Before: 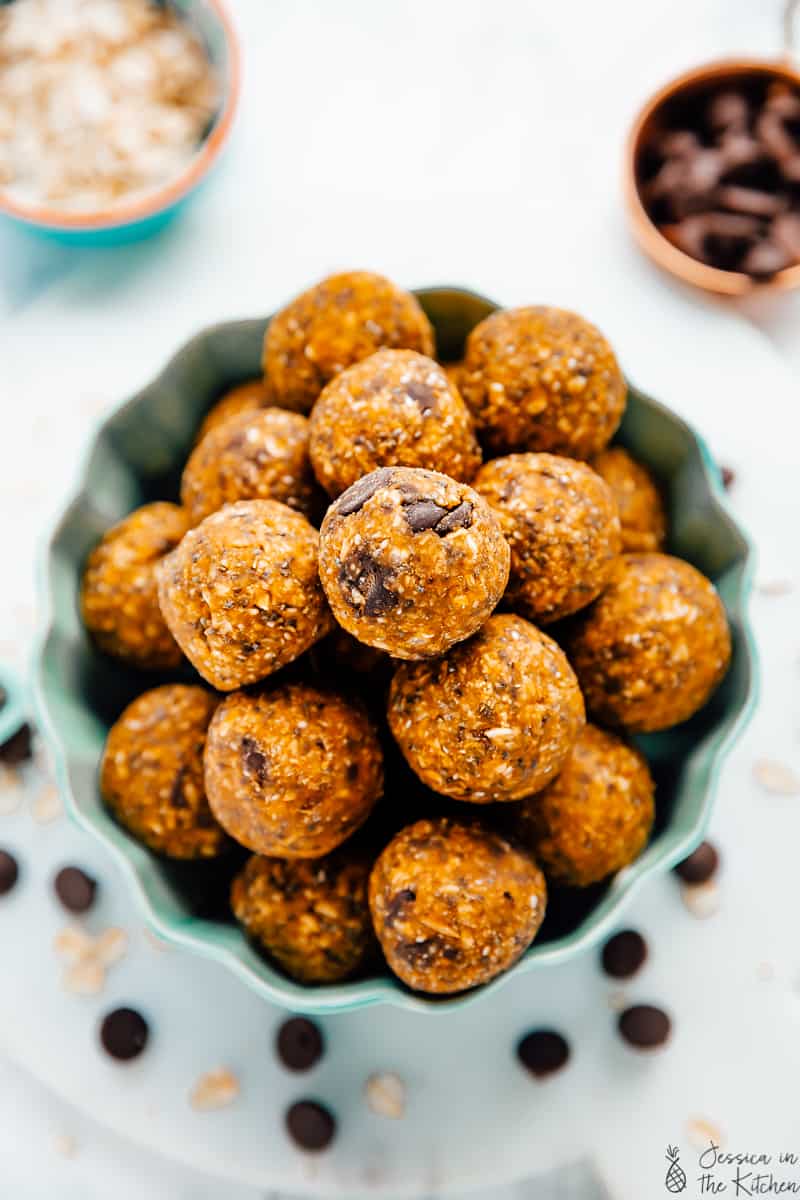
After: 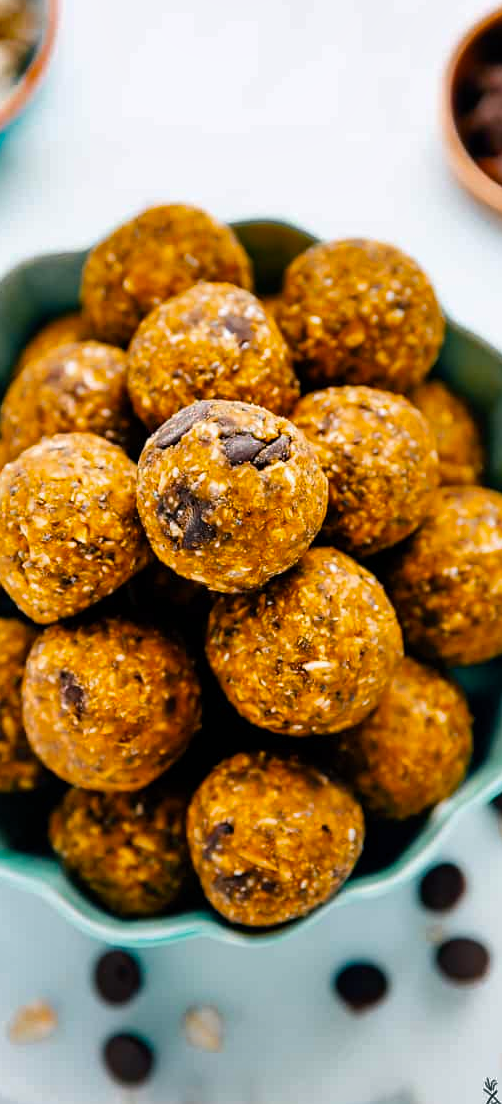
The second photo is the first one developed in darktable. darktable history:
crop and rotate: left 22.821%, top 5.643%, right 14.327%, bottom 2.278%
shadows and highlights: soften with gaussian
color balance rgb: power › luminance -7.793%, power › chroma 1.107%, power › hue 216.4°, perceptual saturation grading › global saturation 29.587%
